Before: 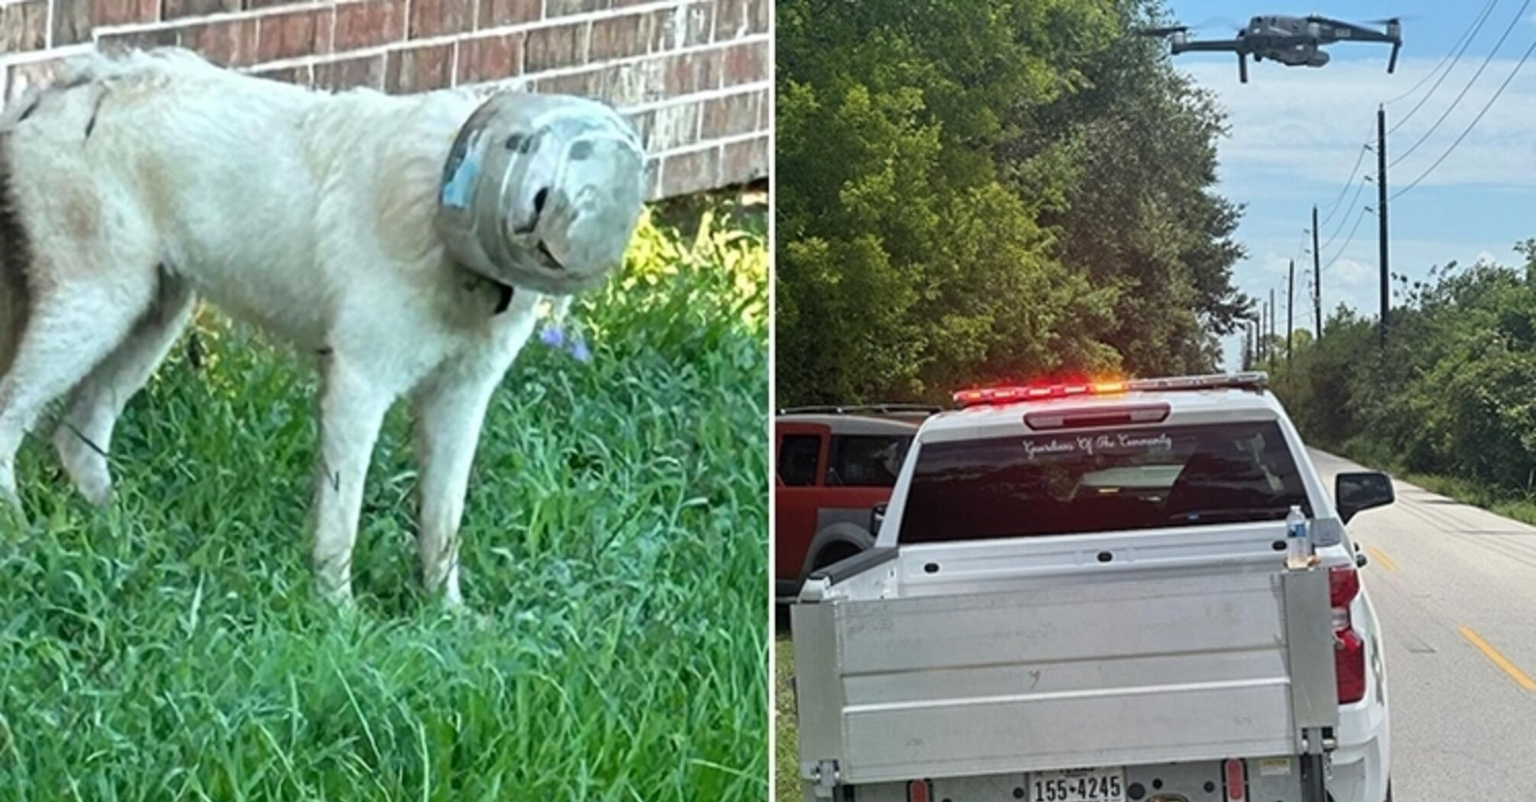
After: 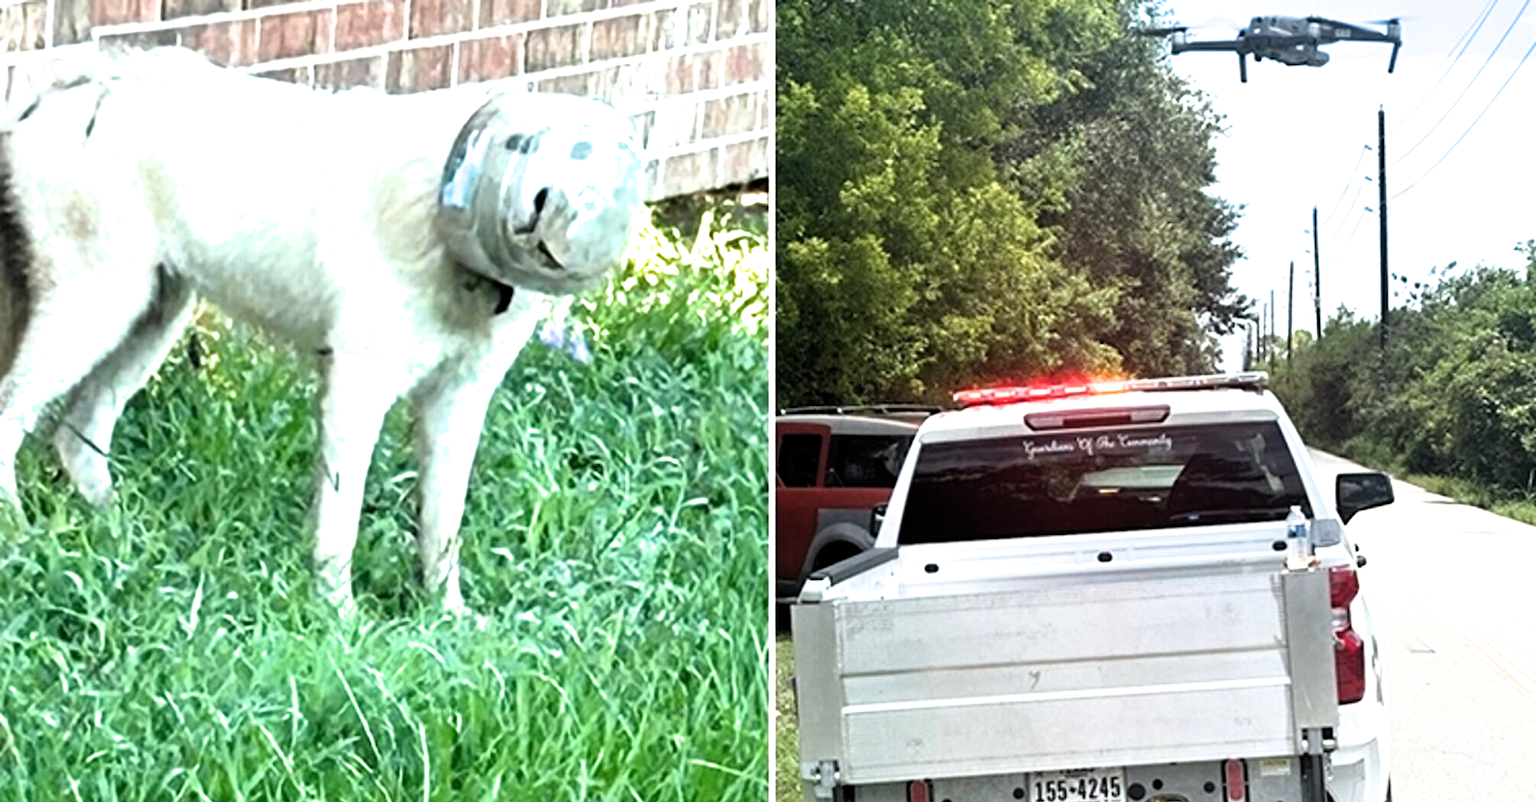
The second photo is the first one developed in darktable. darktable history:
exposure: exposure 0.769 EV, compensate highlight preservation false
filmic rgb: black relative exposure -8.3 EV, white relative exposure 2.2 EV, threshold 6 EV, target white luminance 99.907%, hardness 7.19, latitude 74.75%, contrast 1.321, highlights saturation mix -1.53%, shadows ↔ highlights balance 30.44%, enable highlight reconstruction true
